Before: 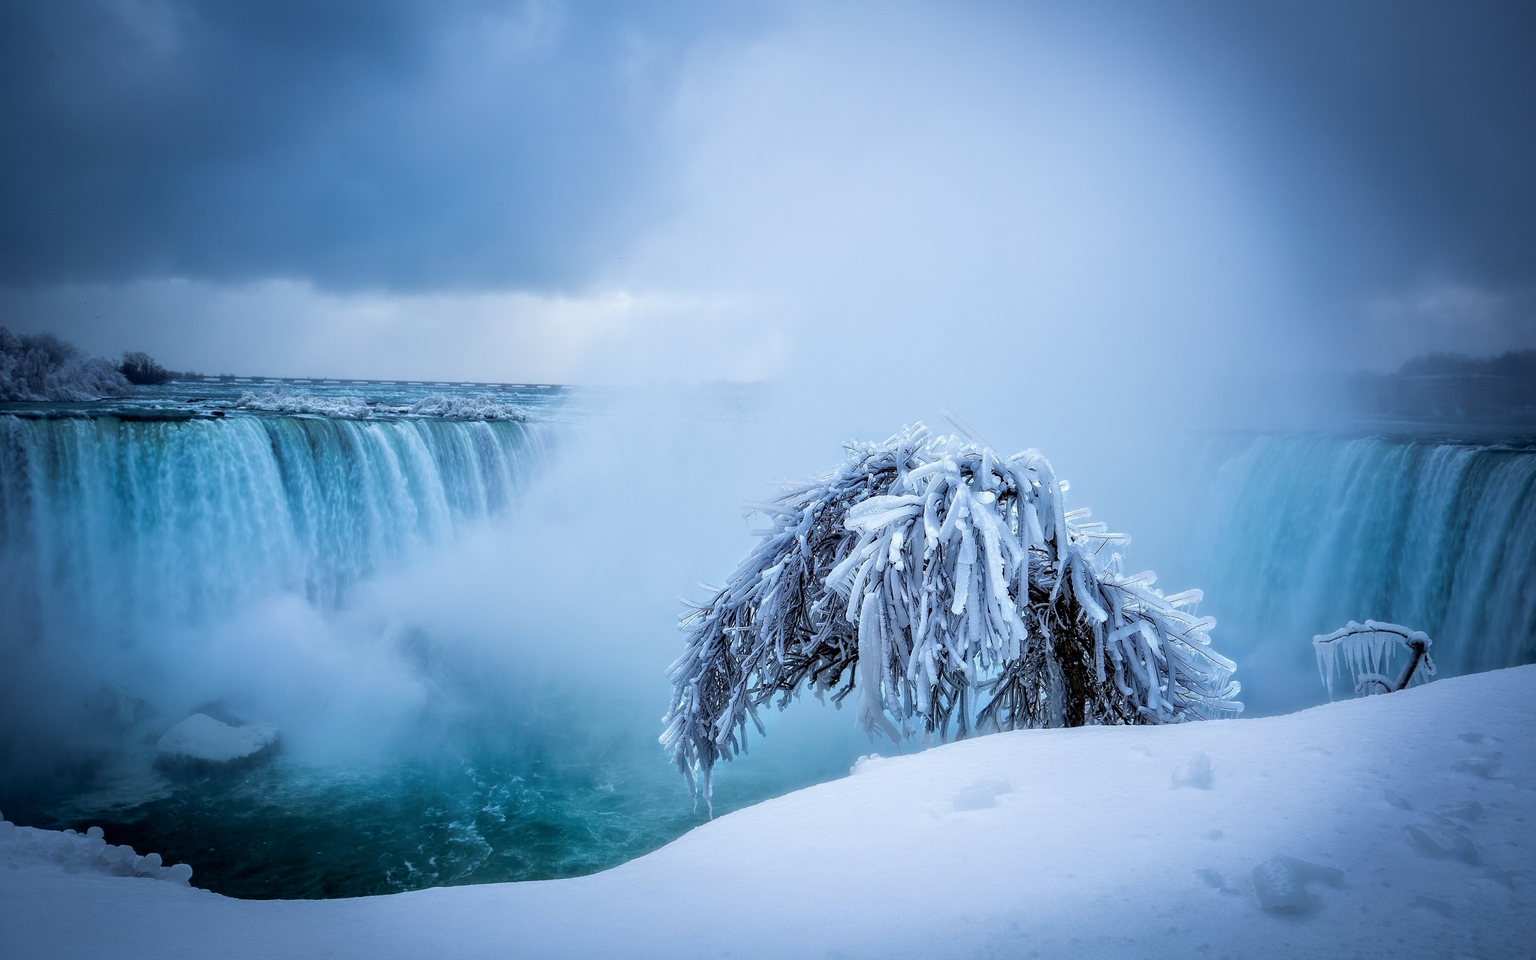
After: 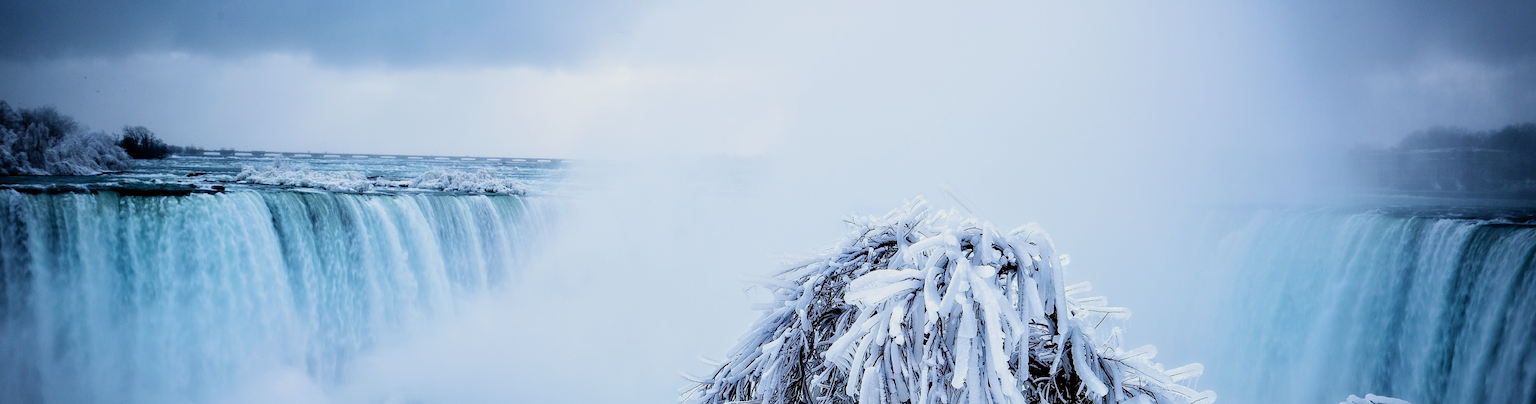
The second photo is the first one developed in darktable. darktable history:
crop and rotate: top 23.596%, bottom 34.205%
contrast brightness saturation: saturation -0.07
filmic rgb: black relative exposure -7.5 EV, white relative exposure 5 EV, hardness 3.33, contrast 1.297
tone curve: curves: ch0 [(0, 0) (0.003, 0.004) (0.011, 0.015) (0.025, 0.033) (0.044, 0.058) (0.069, 0.091) (0.1, 0.131) (0.136, 0.179) (0.177, 0.233) (0.224, 0.296) (0.277, 0.364) (0.335, 0.434) (0.399, 0.511) (0.468, 0.584) (0.543, 0.656) (0.623, 0.729) (0.709, 0.799) (0.801, 0.874) (0.898, 0.936) (1, 1)], preserve colors none
